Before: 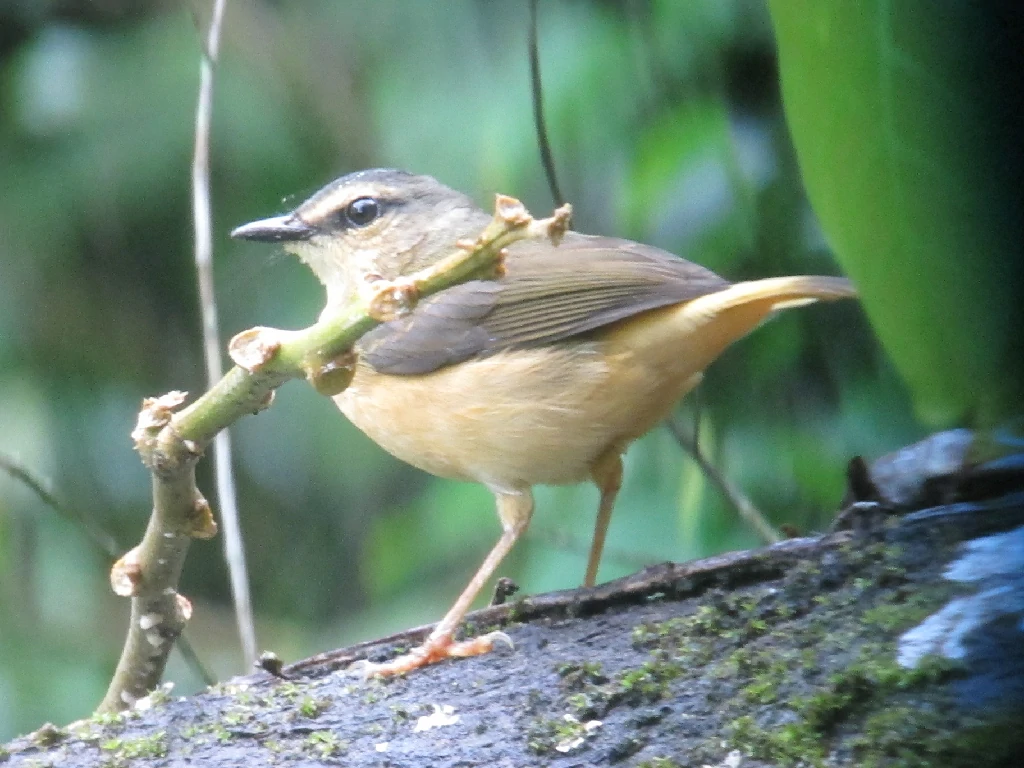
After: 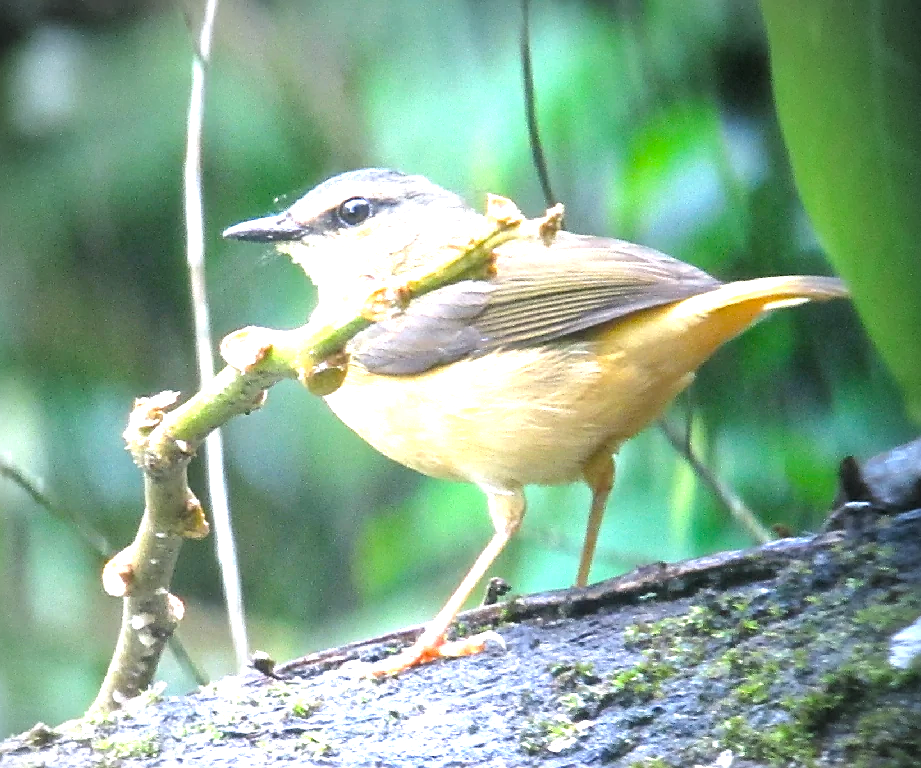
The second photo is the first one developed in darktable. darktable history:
sharpen: on, module defaults
crop and rotate: left 0.851%, right 9.19%
vignetting: center (-0.035, 0.141)
color balance rgb: shadows lift › chroma 1.451%, shadows lift › hue 257.96°, perceptual saturation grading › global saturation 25.721%, perceptual brilliance grading › global brilliance 30.089%
